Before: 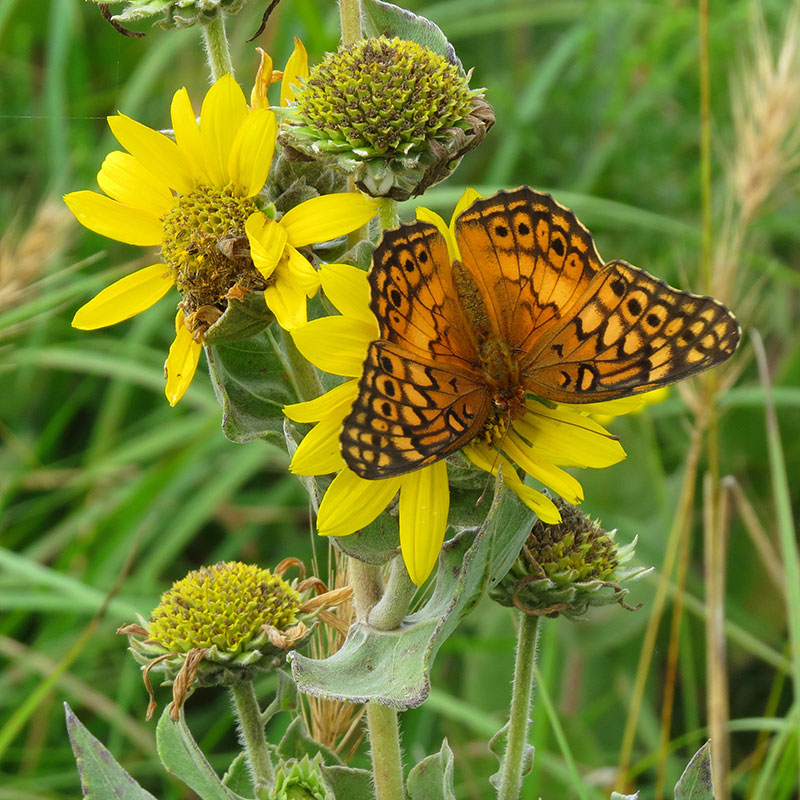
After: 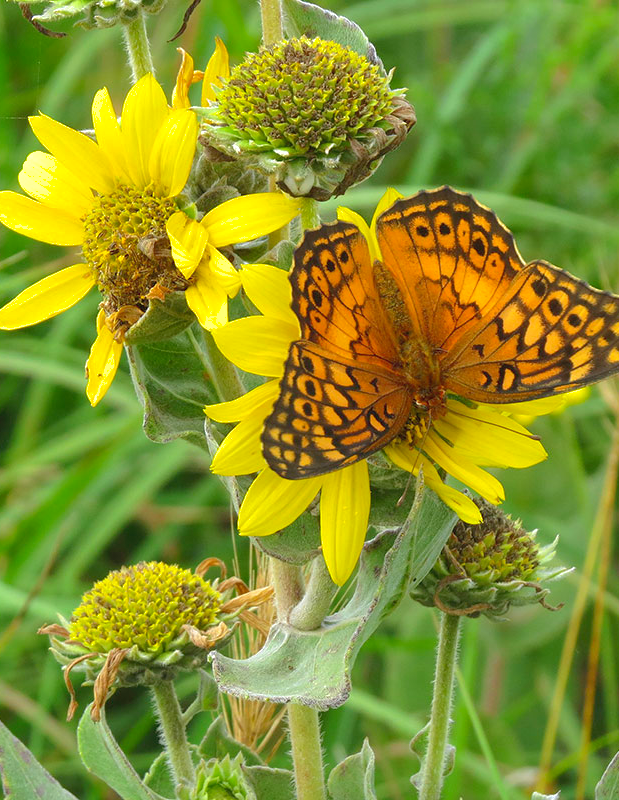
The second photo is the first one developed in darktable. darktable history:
crop: left 9.88%, right 12.664%
shadows and highlights: on, module defaults
levels: levels [0, 0.435, 0.917]
